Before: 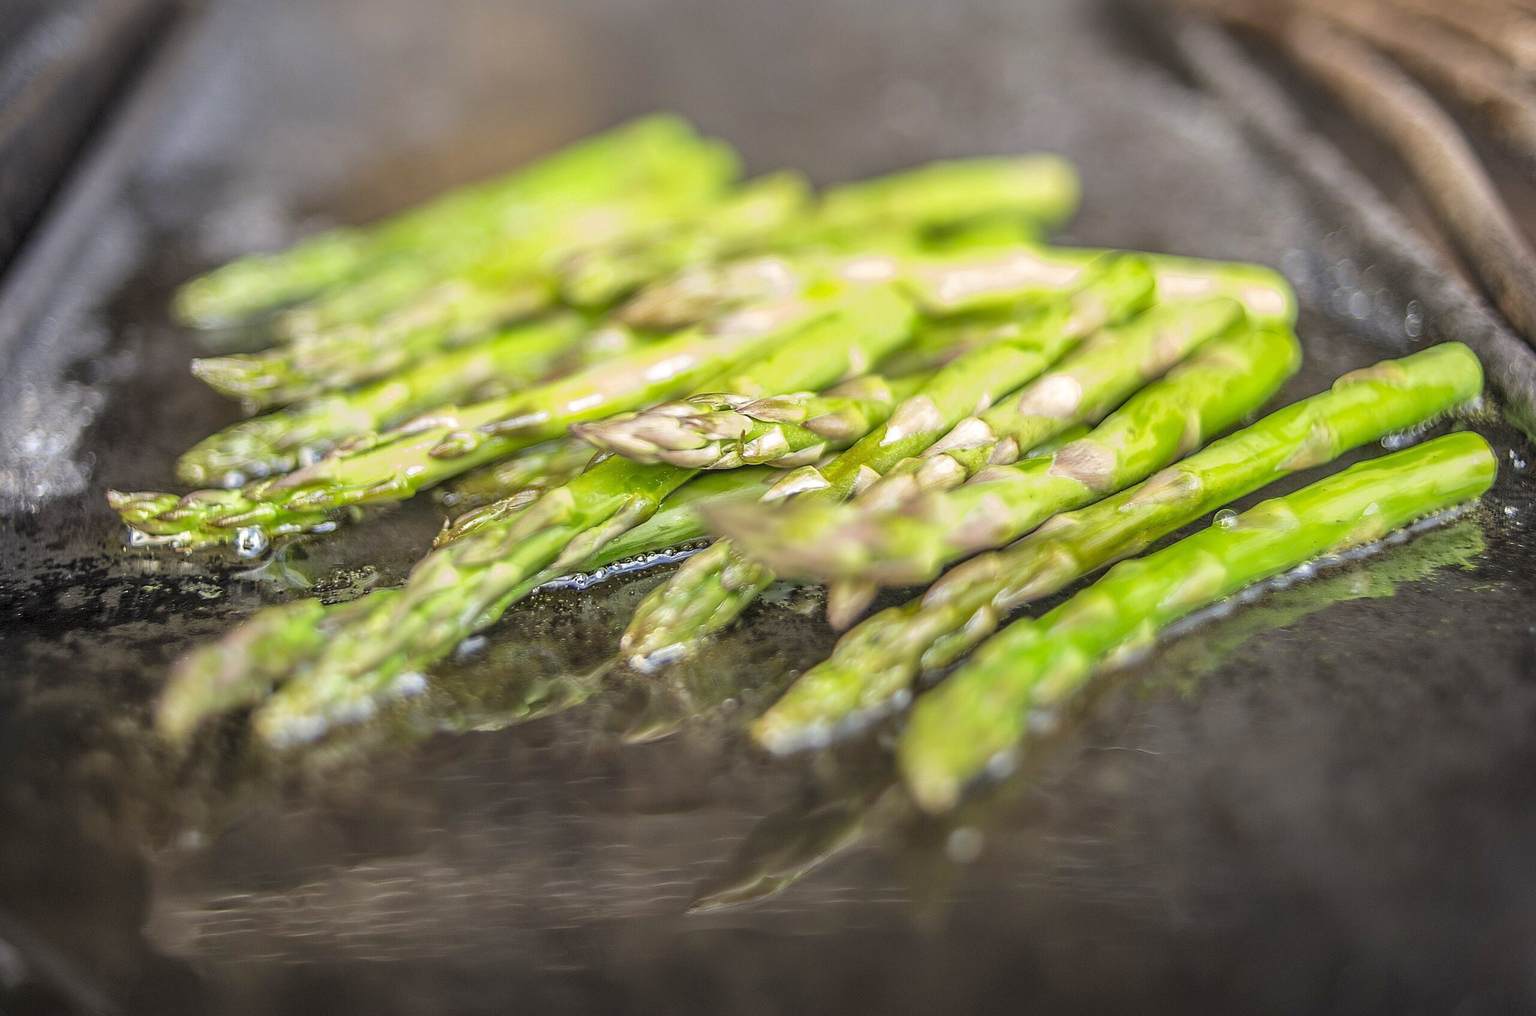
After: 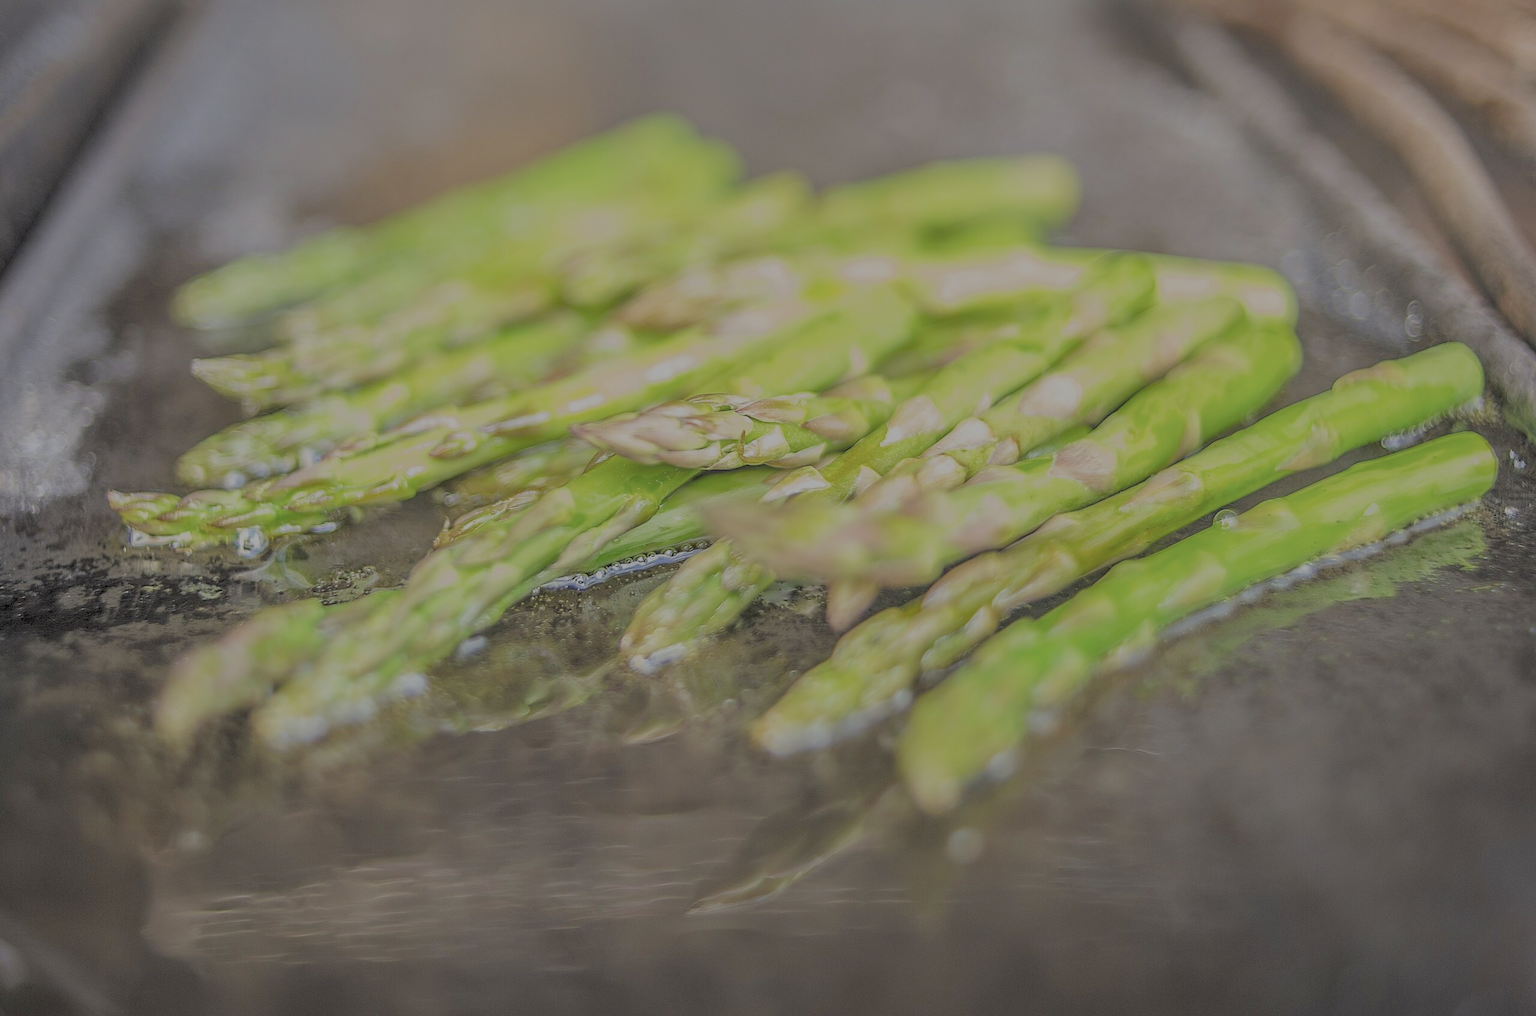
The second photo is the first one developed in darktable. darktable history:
filmic rgb: black relative exposure -15.89 EV, white relative exposure 7.97 EV, threshold 2.94 EV, hardness 4.16, latitude 49.16%, contrast 0.509, enable highlight reconstruction true
